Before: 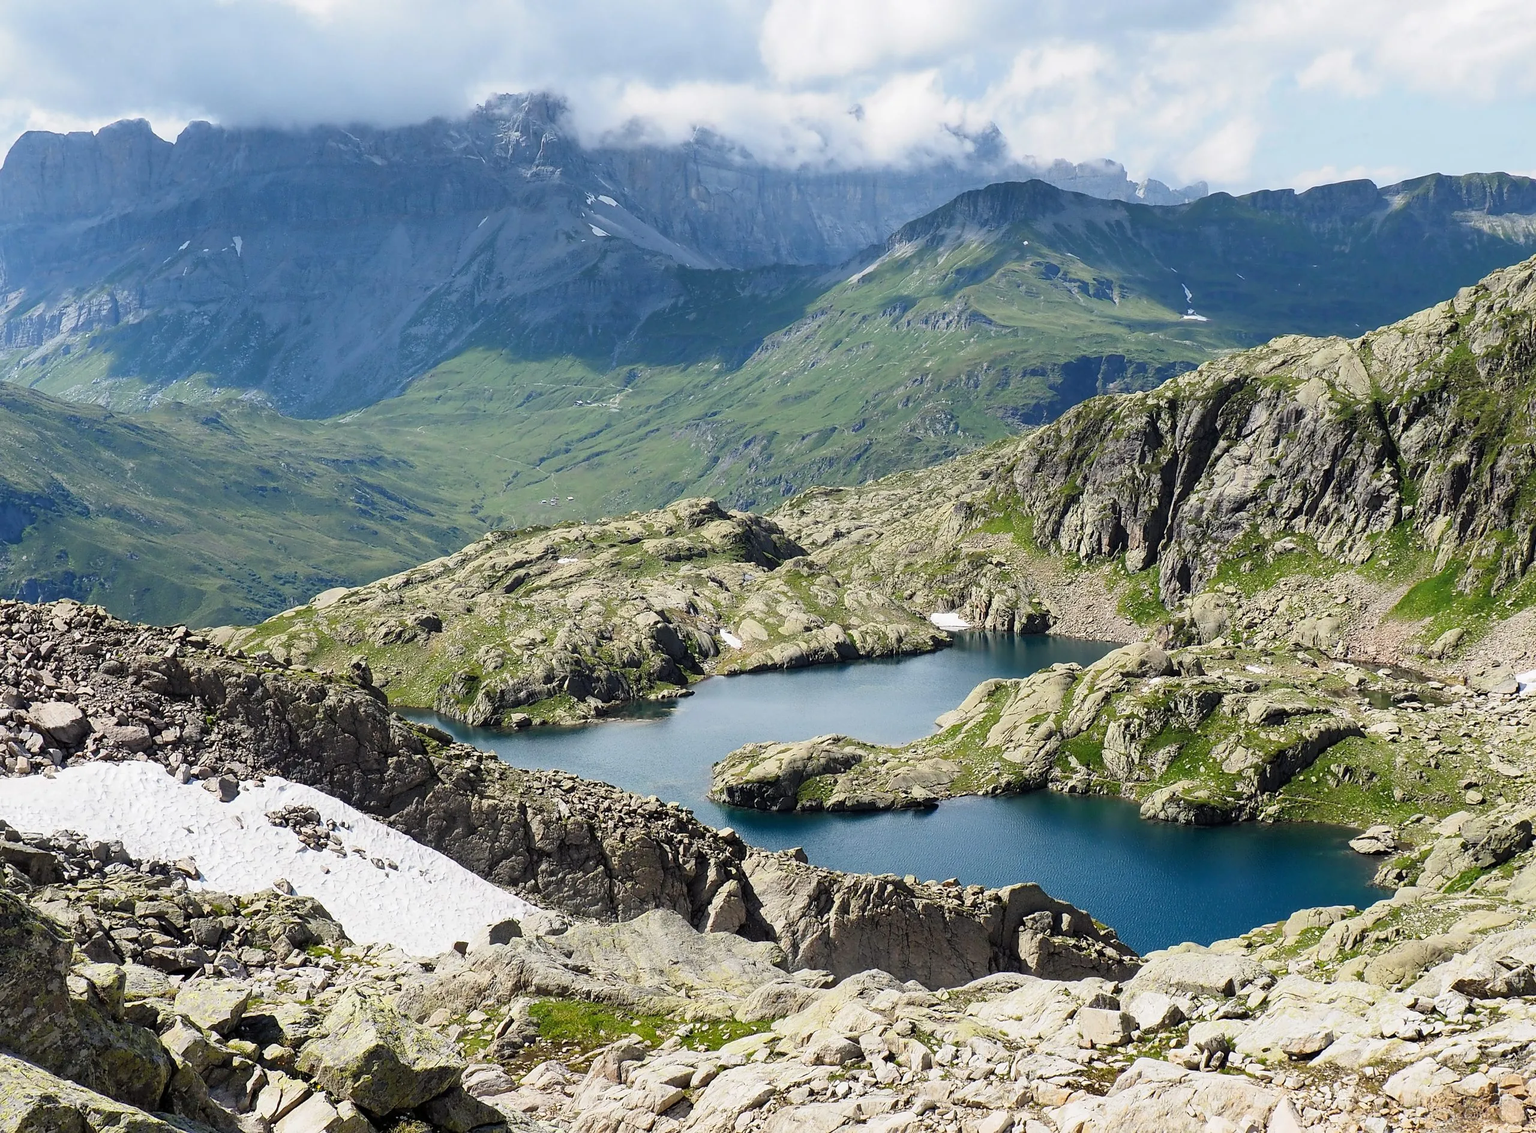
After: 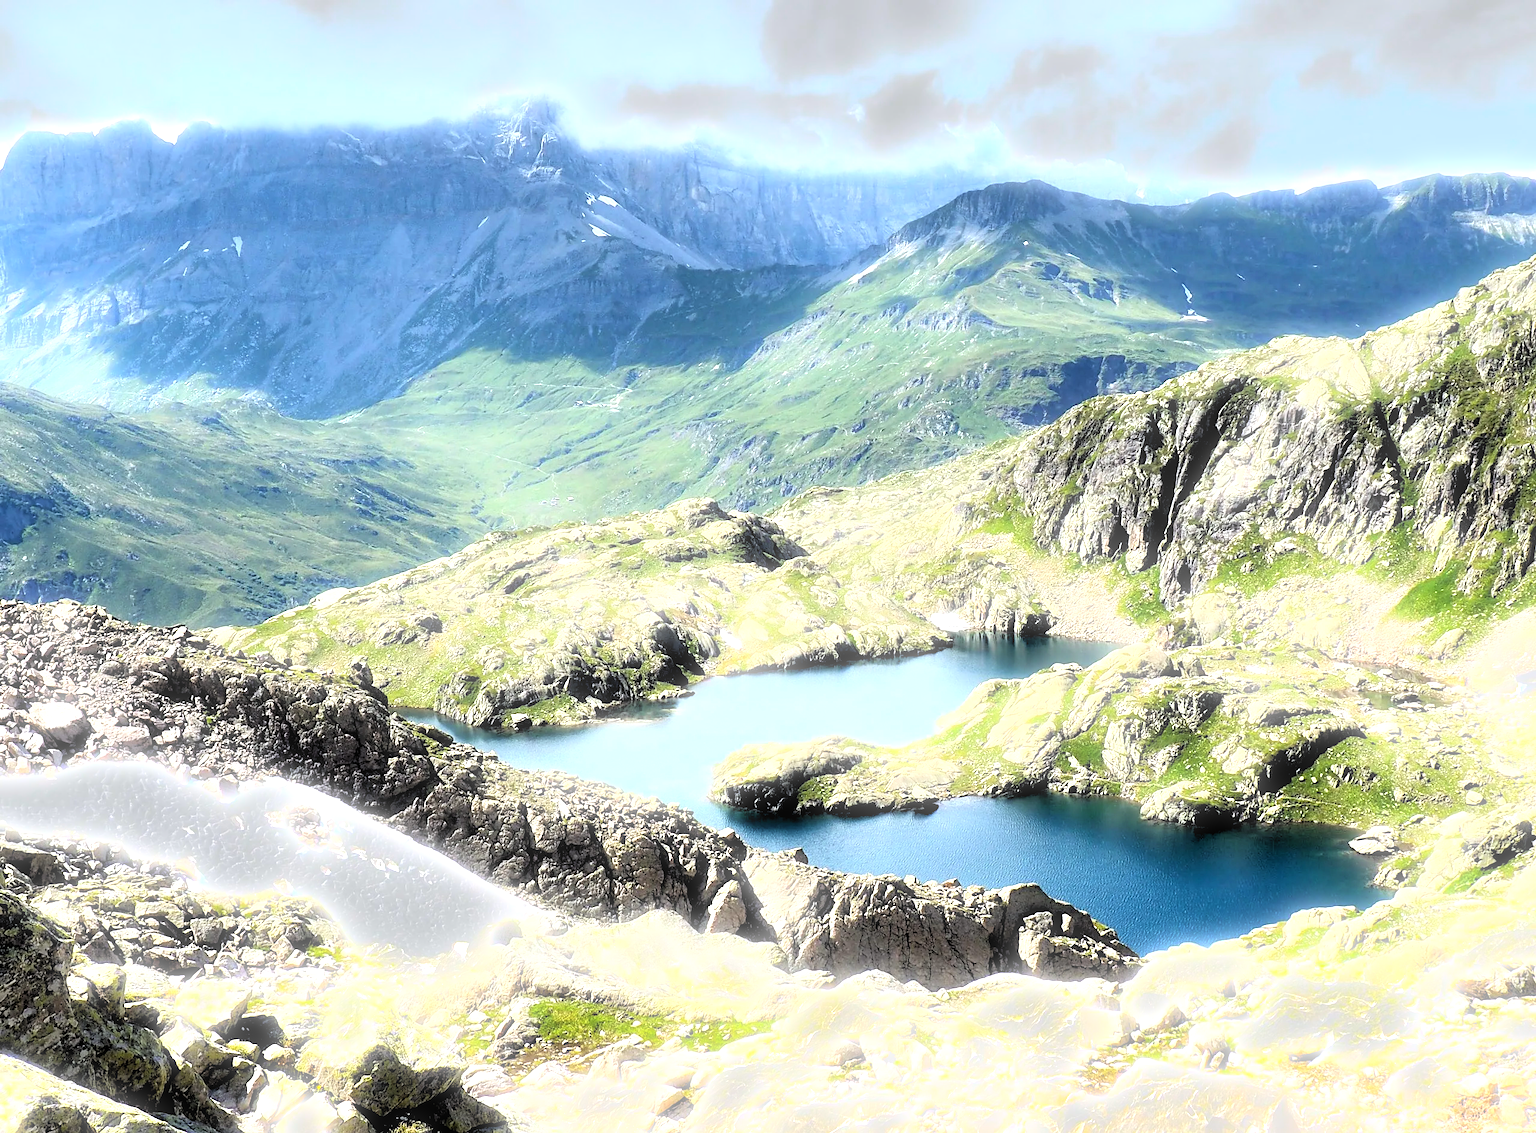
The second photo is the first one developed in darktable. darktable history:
exposure: black level correction 0, exposure 1.125 EV, compensate exposure bias true, compensate highlight preservation false
white balance: red 0.986, blue 1.01
bloom: size 5%, threshold 95%, strength 15%
rgb levels: levels [[0.034, 0.472, 0.904], [0, 0.5, 1], [0, 0.5, 1]]
